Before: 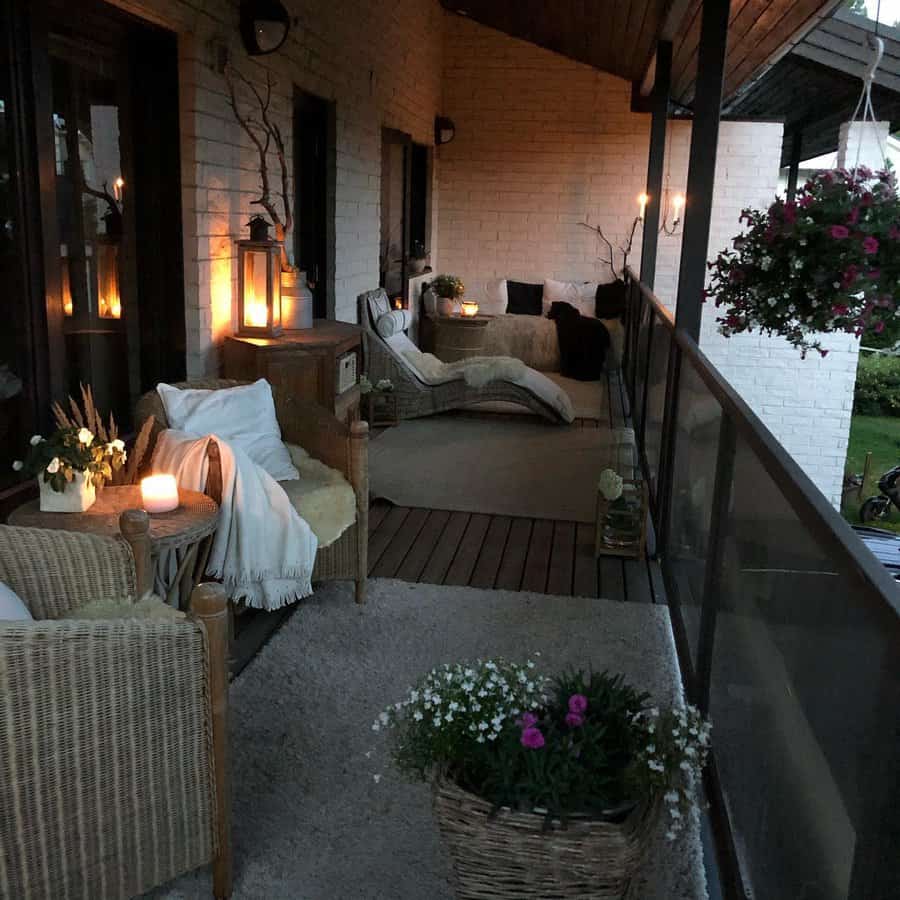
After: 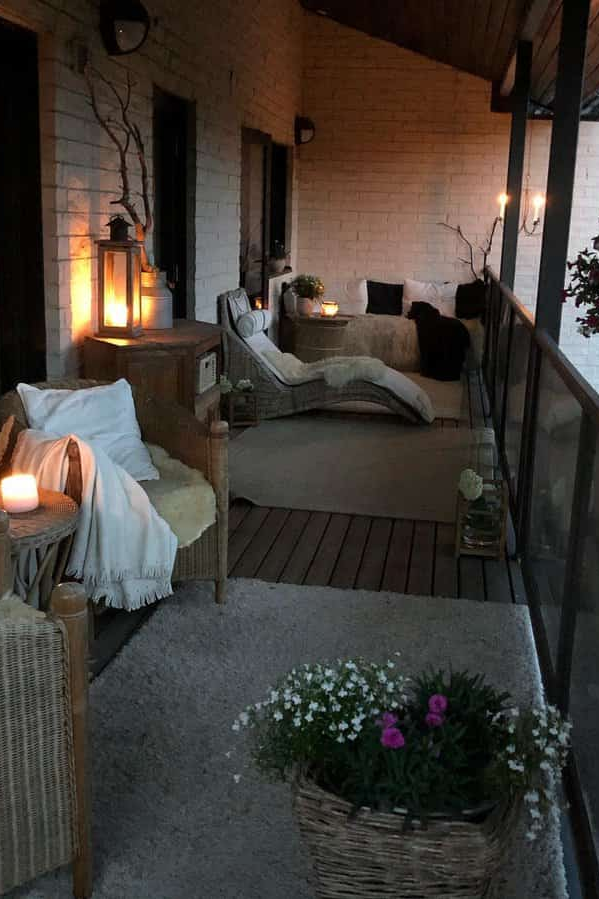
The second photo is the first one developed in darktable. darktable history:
crop and rotate: left 15.644%, right 17.711%
